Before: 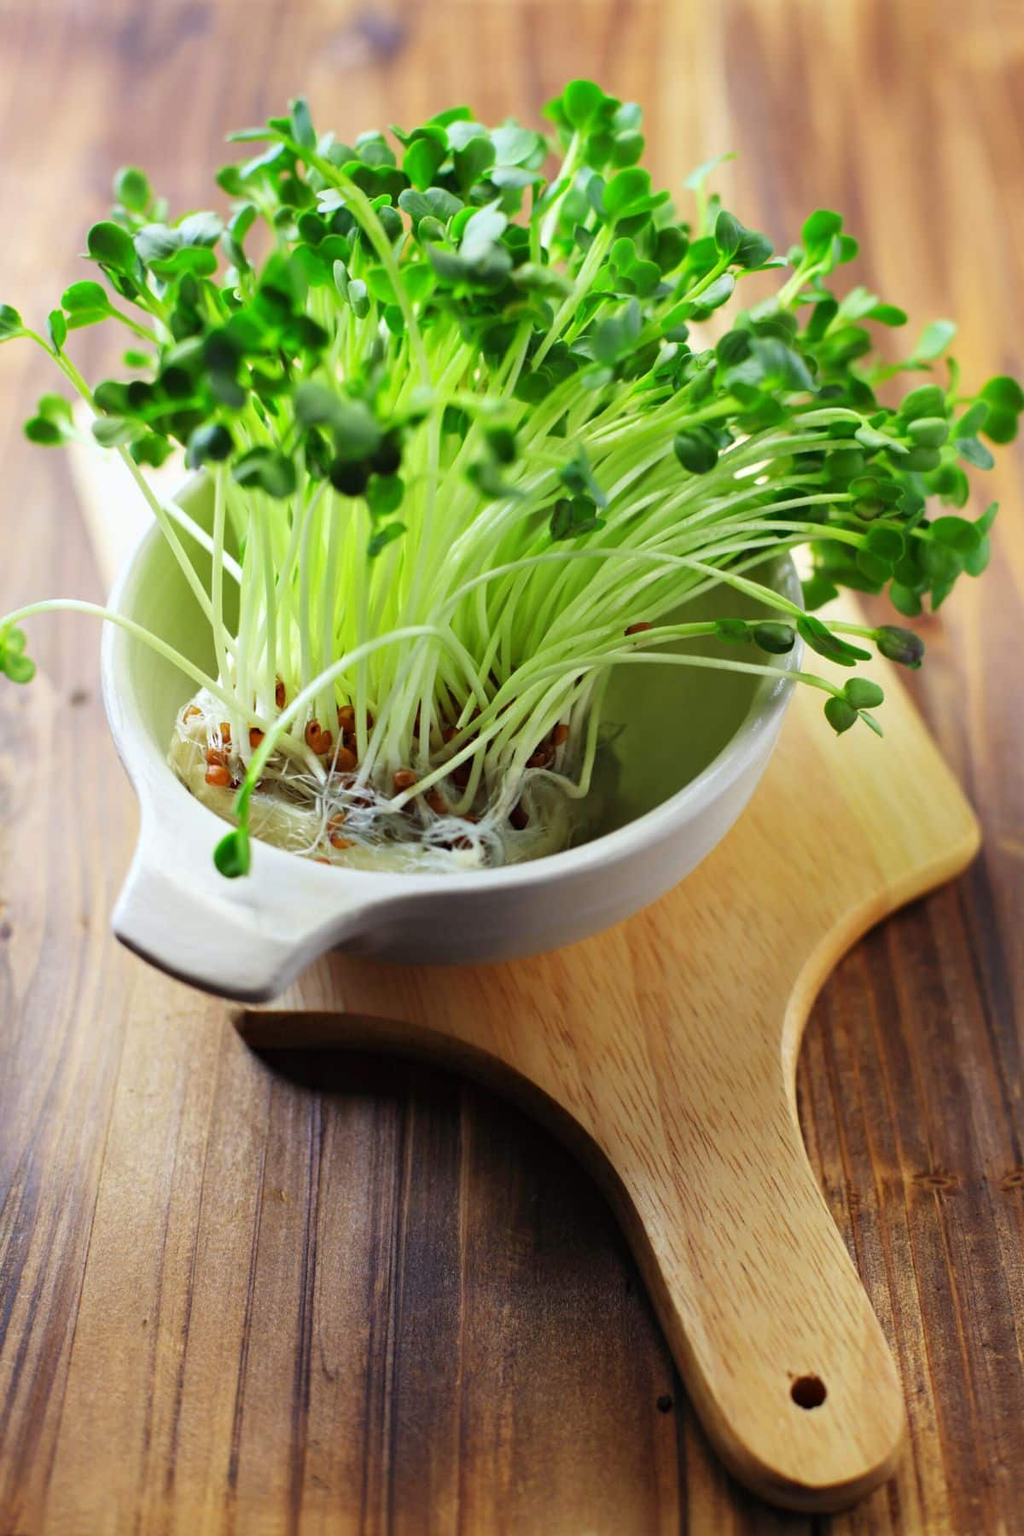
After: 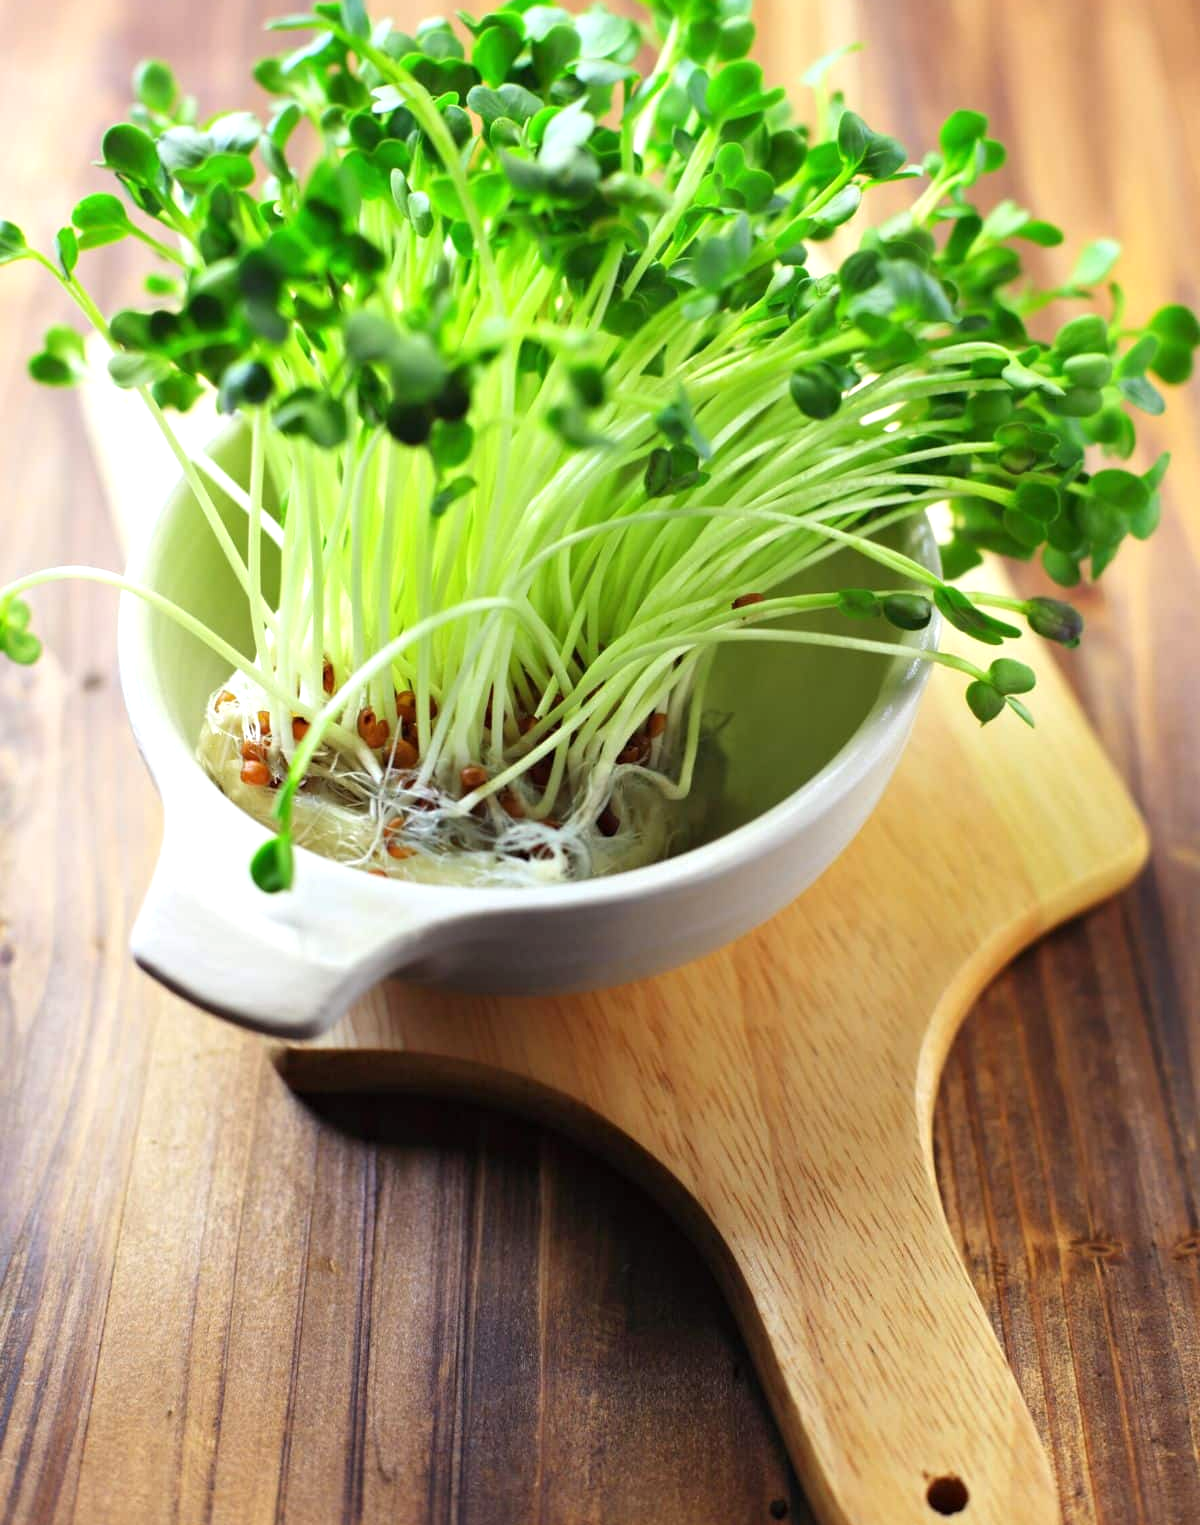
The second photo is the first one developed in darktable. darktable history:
crop: top 7.559%, bottom 7.714%
exposure: exposure 0.406 EV, compensate highlight preservation false
